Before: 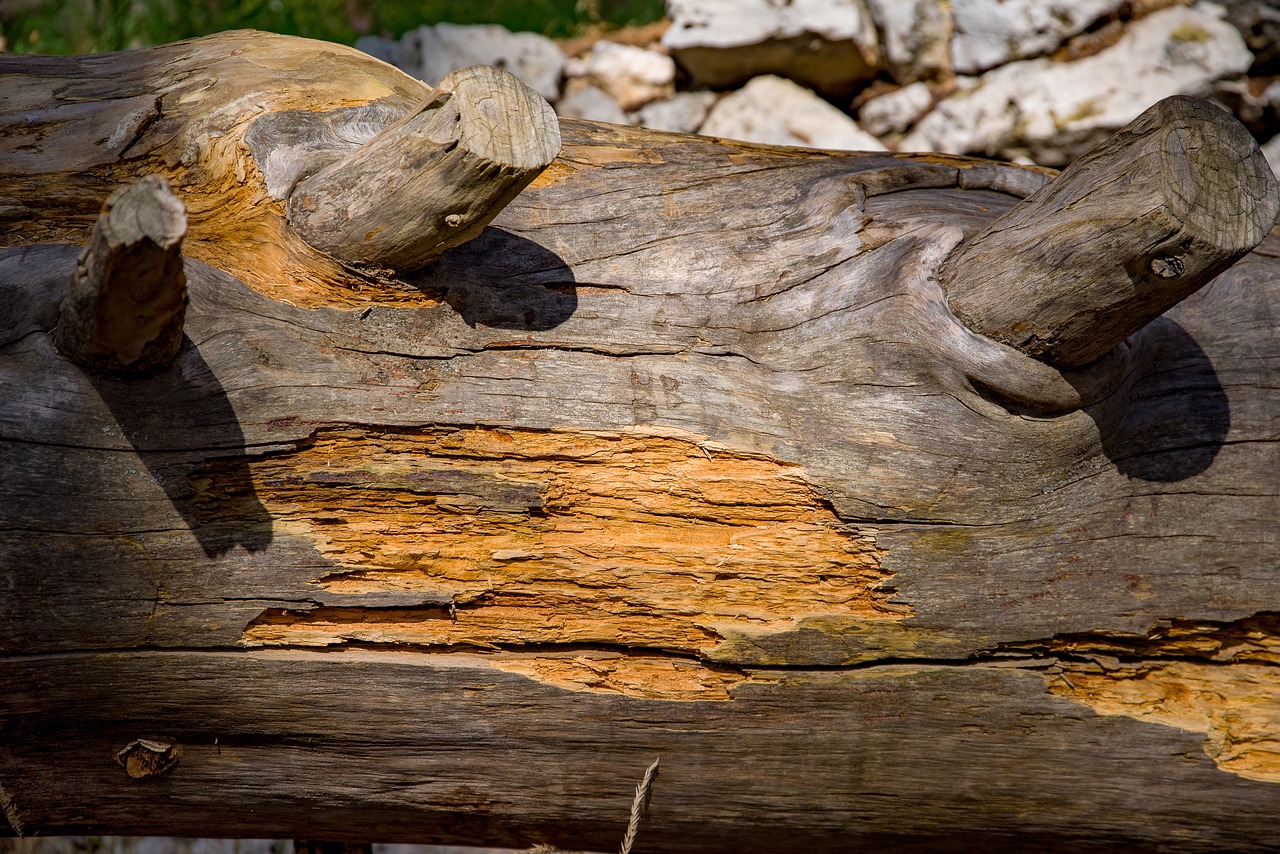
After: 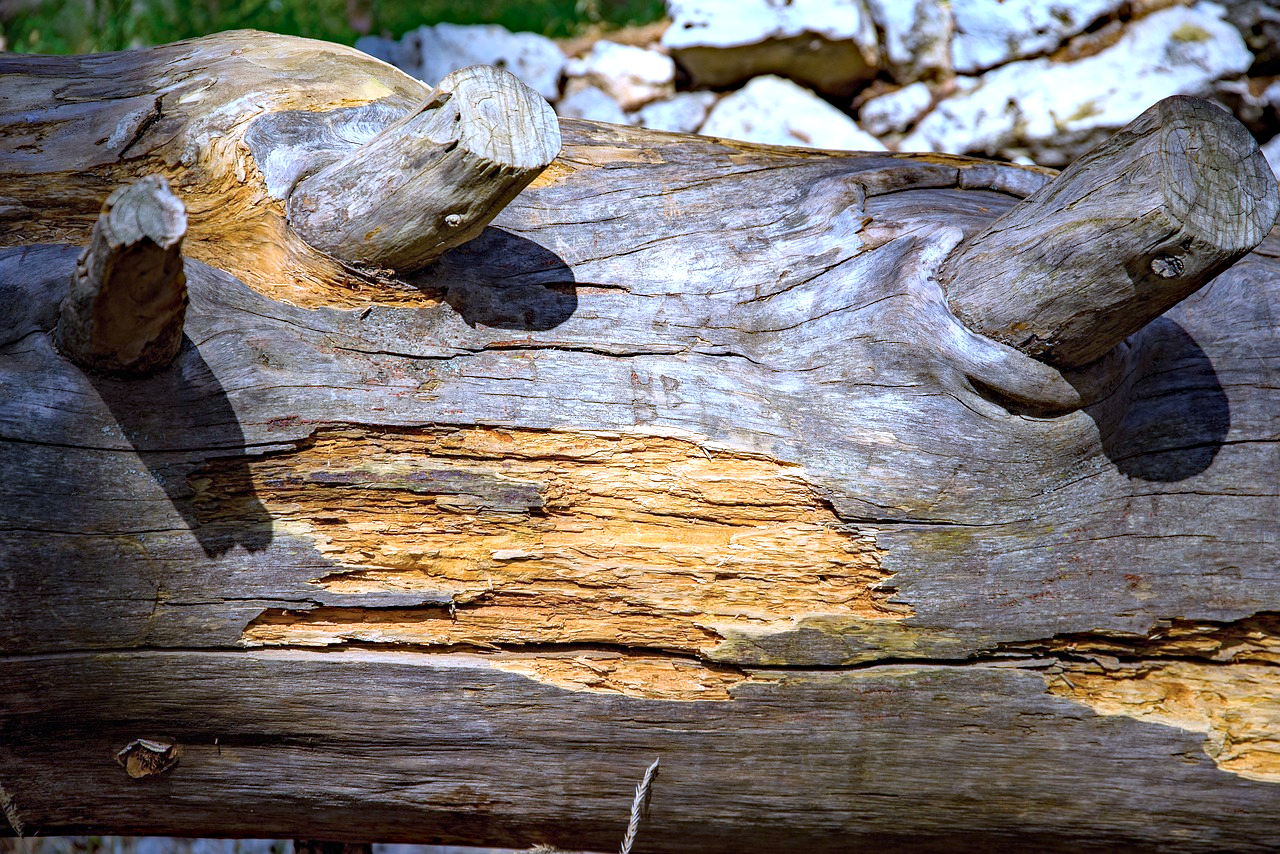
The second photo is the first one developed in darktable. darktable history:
white balance: red 1.004, blue 1.096
haze removal: compatibility mode true, adaptive false
exposure: black level correction 0, exposure 0.7 EV, compensate exposure bias true, compensate highlight preservation false
color calibration: x 0.396, y 0.386, temperature 3669 K
